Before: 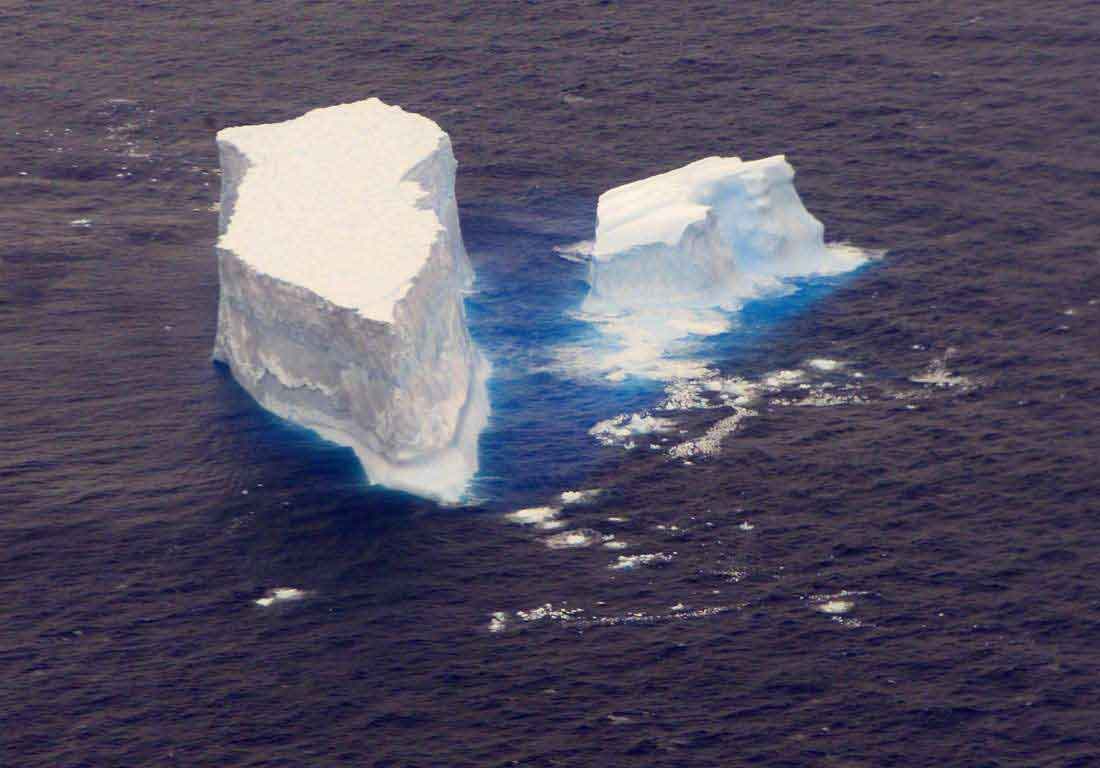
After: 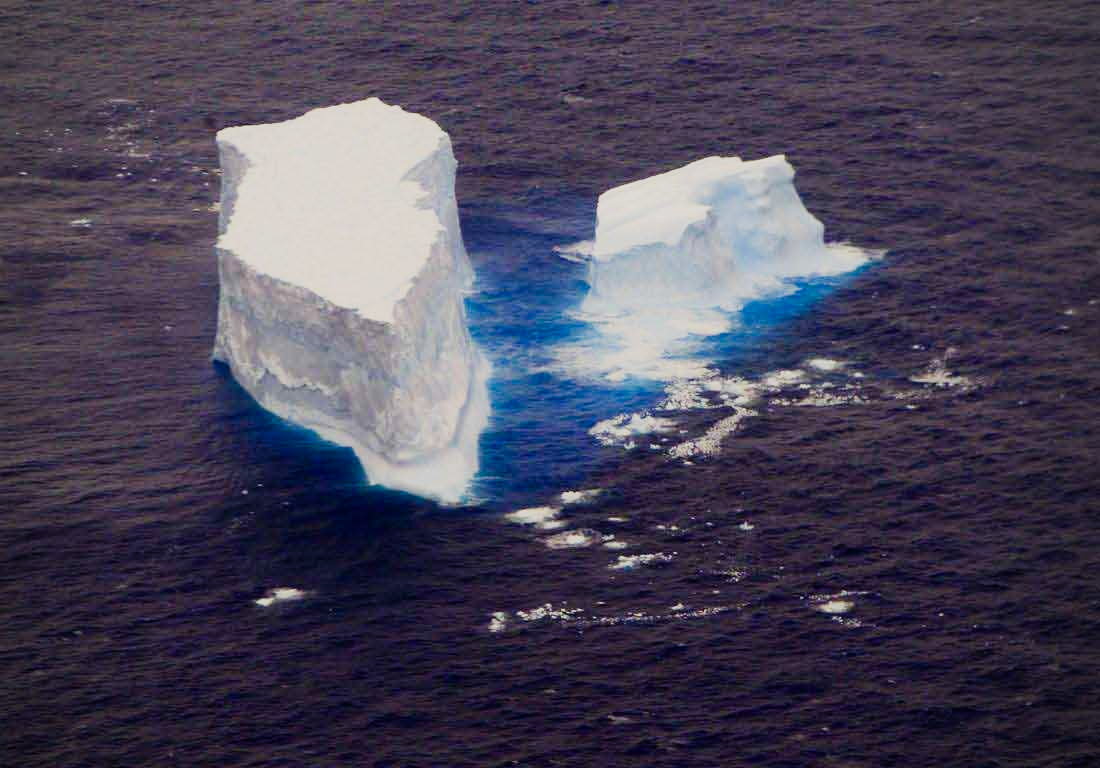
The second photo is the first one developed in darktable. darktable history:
sigmoid: on, module defaults
vignetting: on, module defaults
